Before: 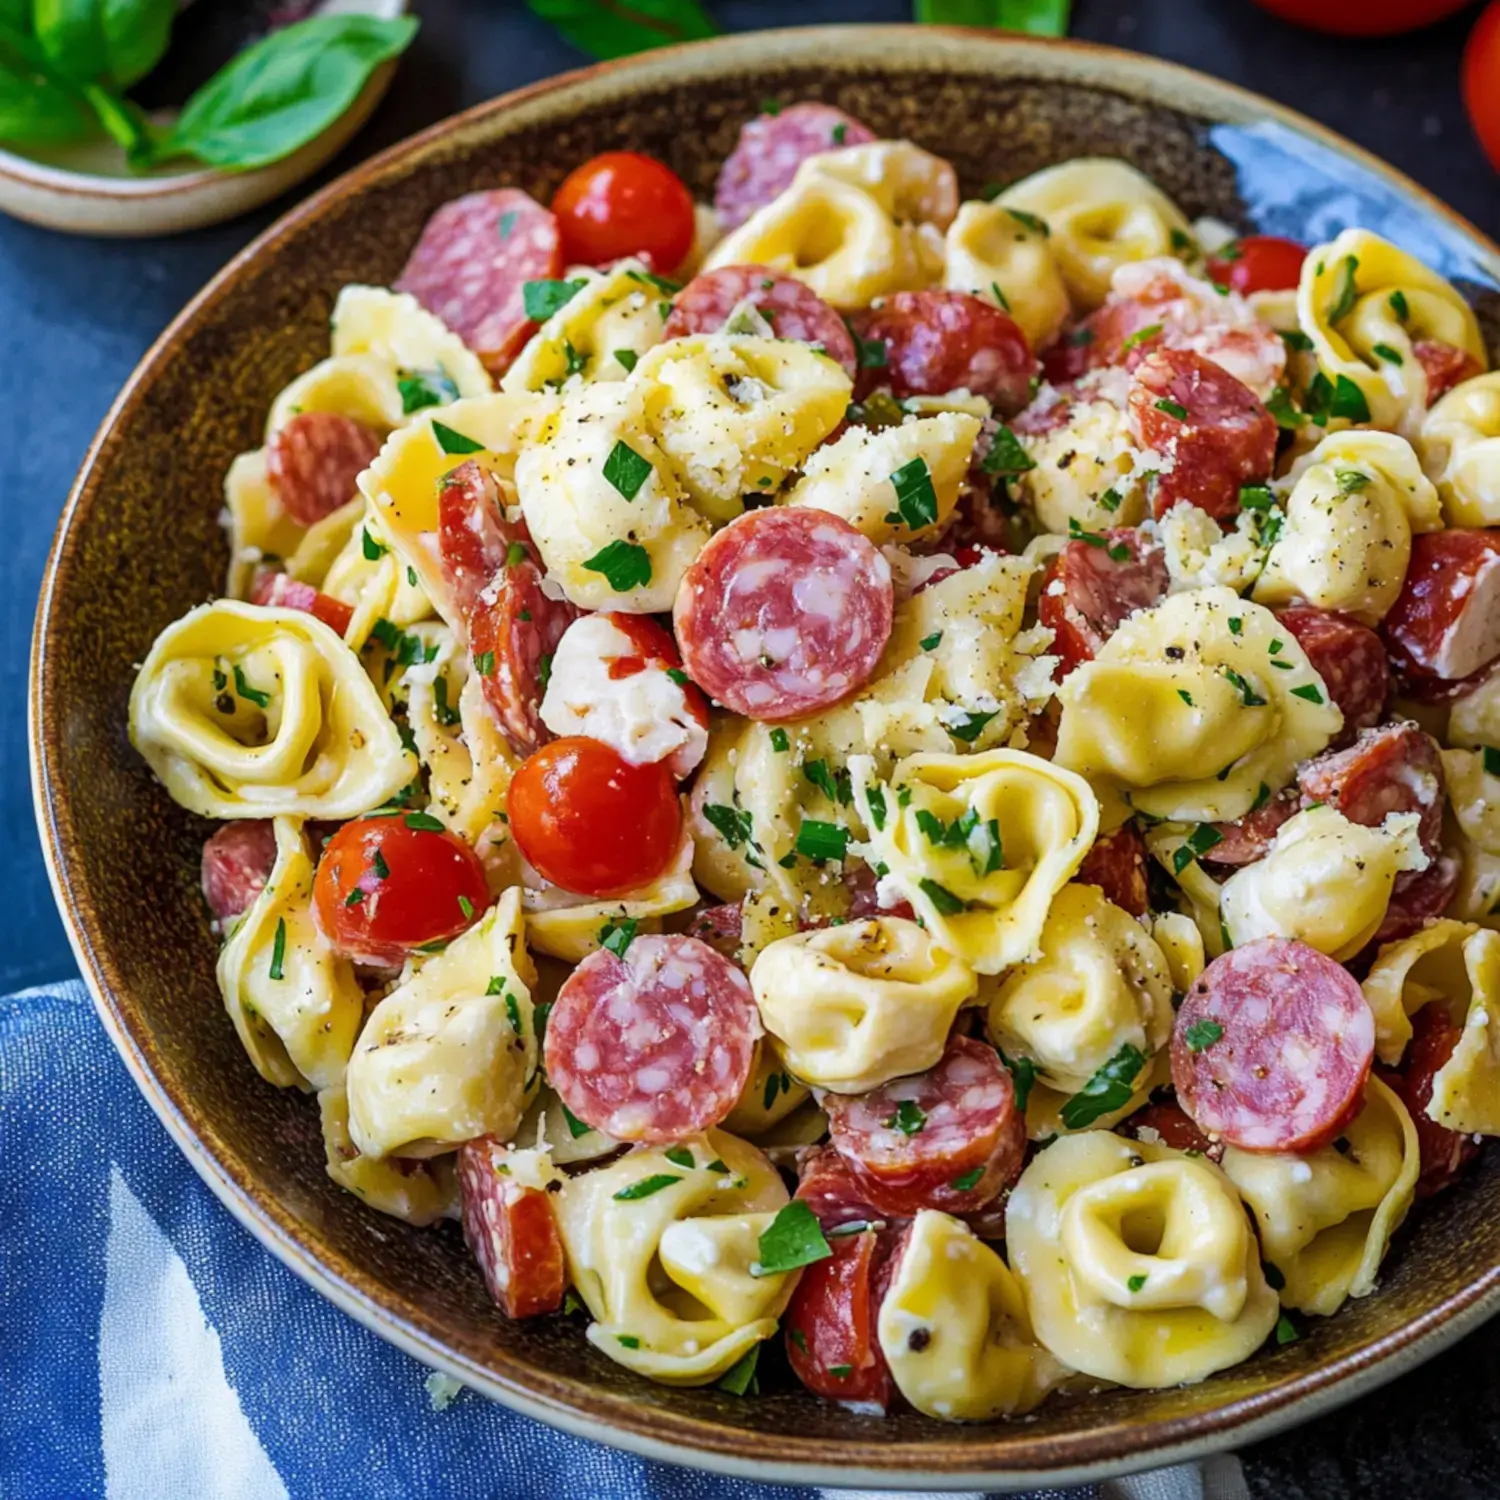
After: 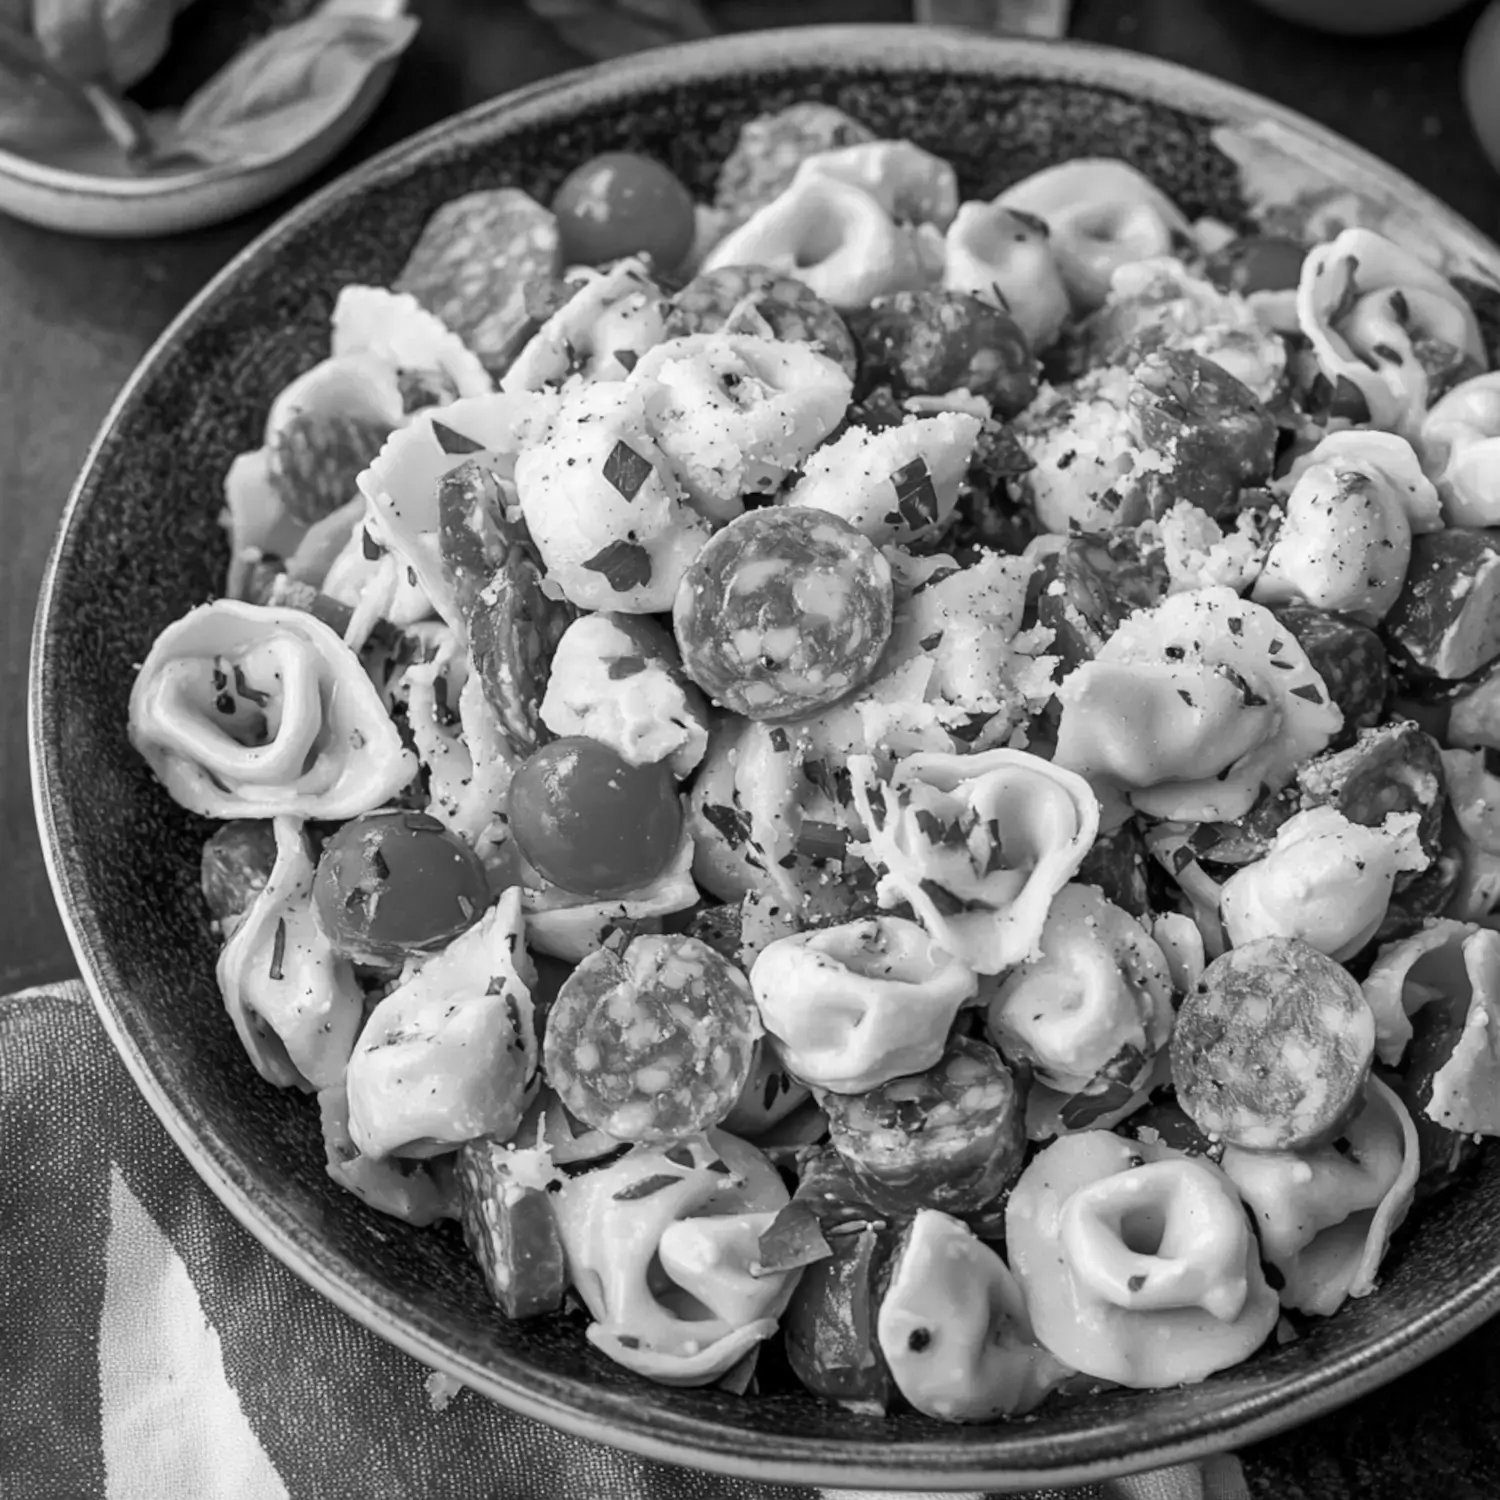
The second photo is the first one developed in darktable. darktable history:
local contrast: mode bilateral grid, contrast 10, coarseness 25, detail 110%, midtone range 0.2
monochrome: on, module defaults
